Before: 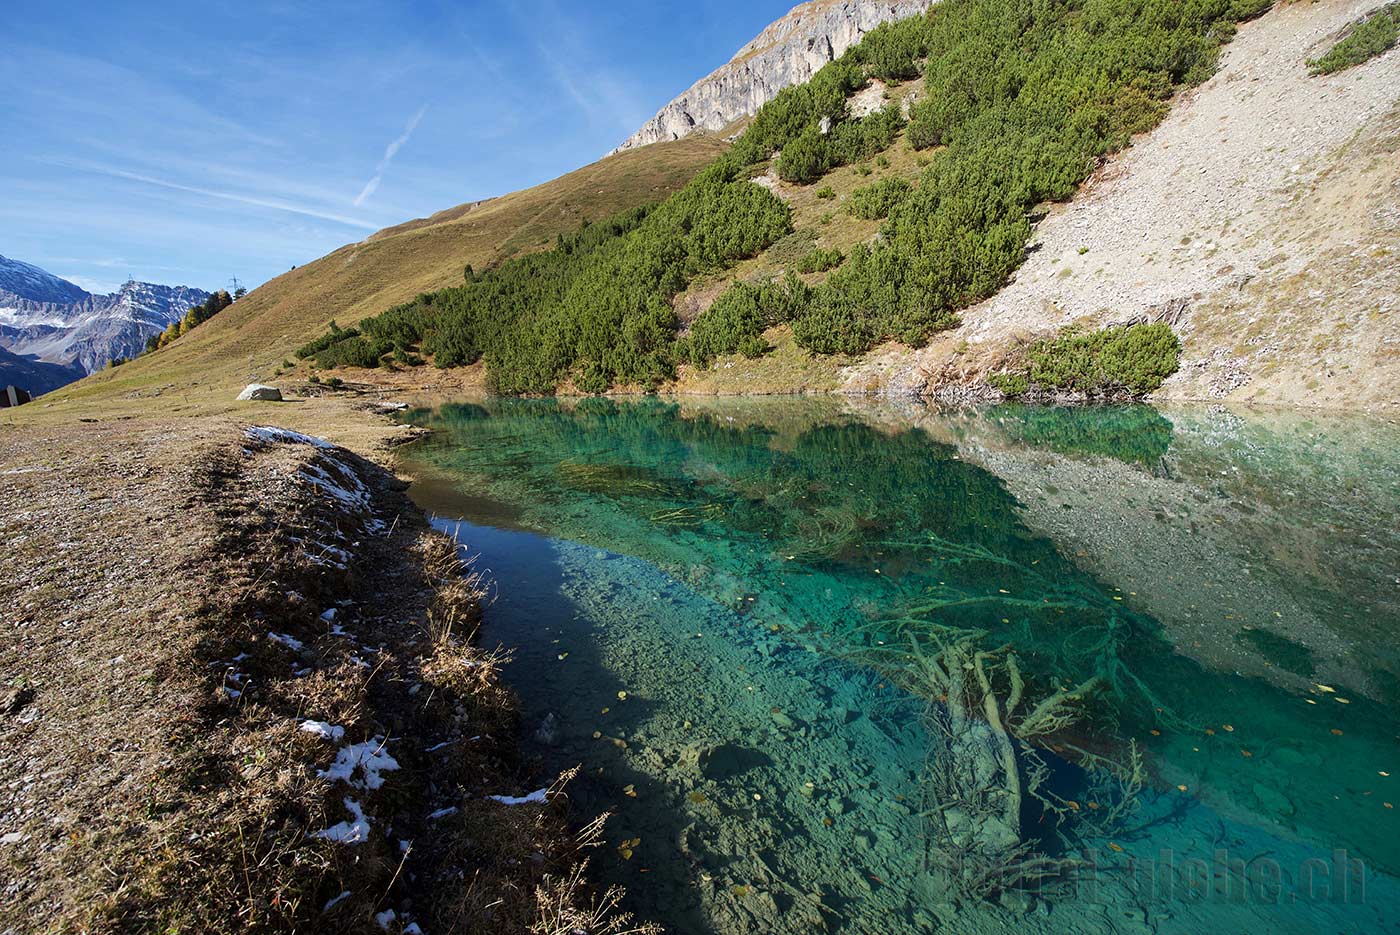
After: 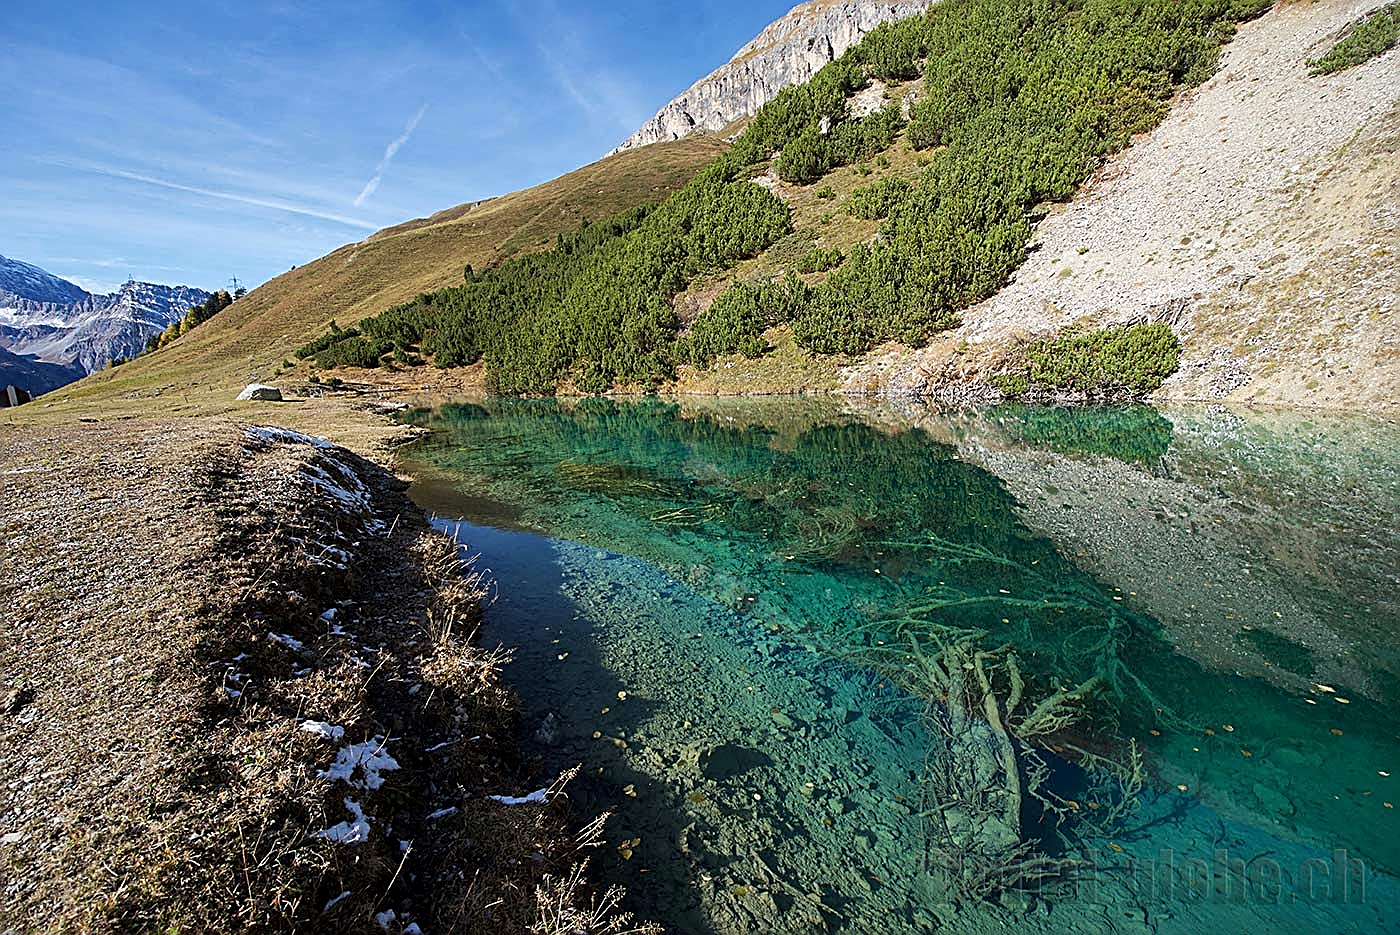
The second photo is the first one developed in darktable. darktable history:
sharpen: amount 1
local contrast: highlights 100%, shadows 100%, detail 120%, midtone range 0.2
tone equalizer: on, module defaults
